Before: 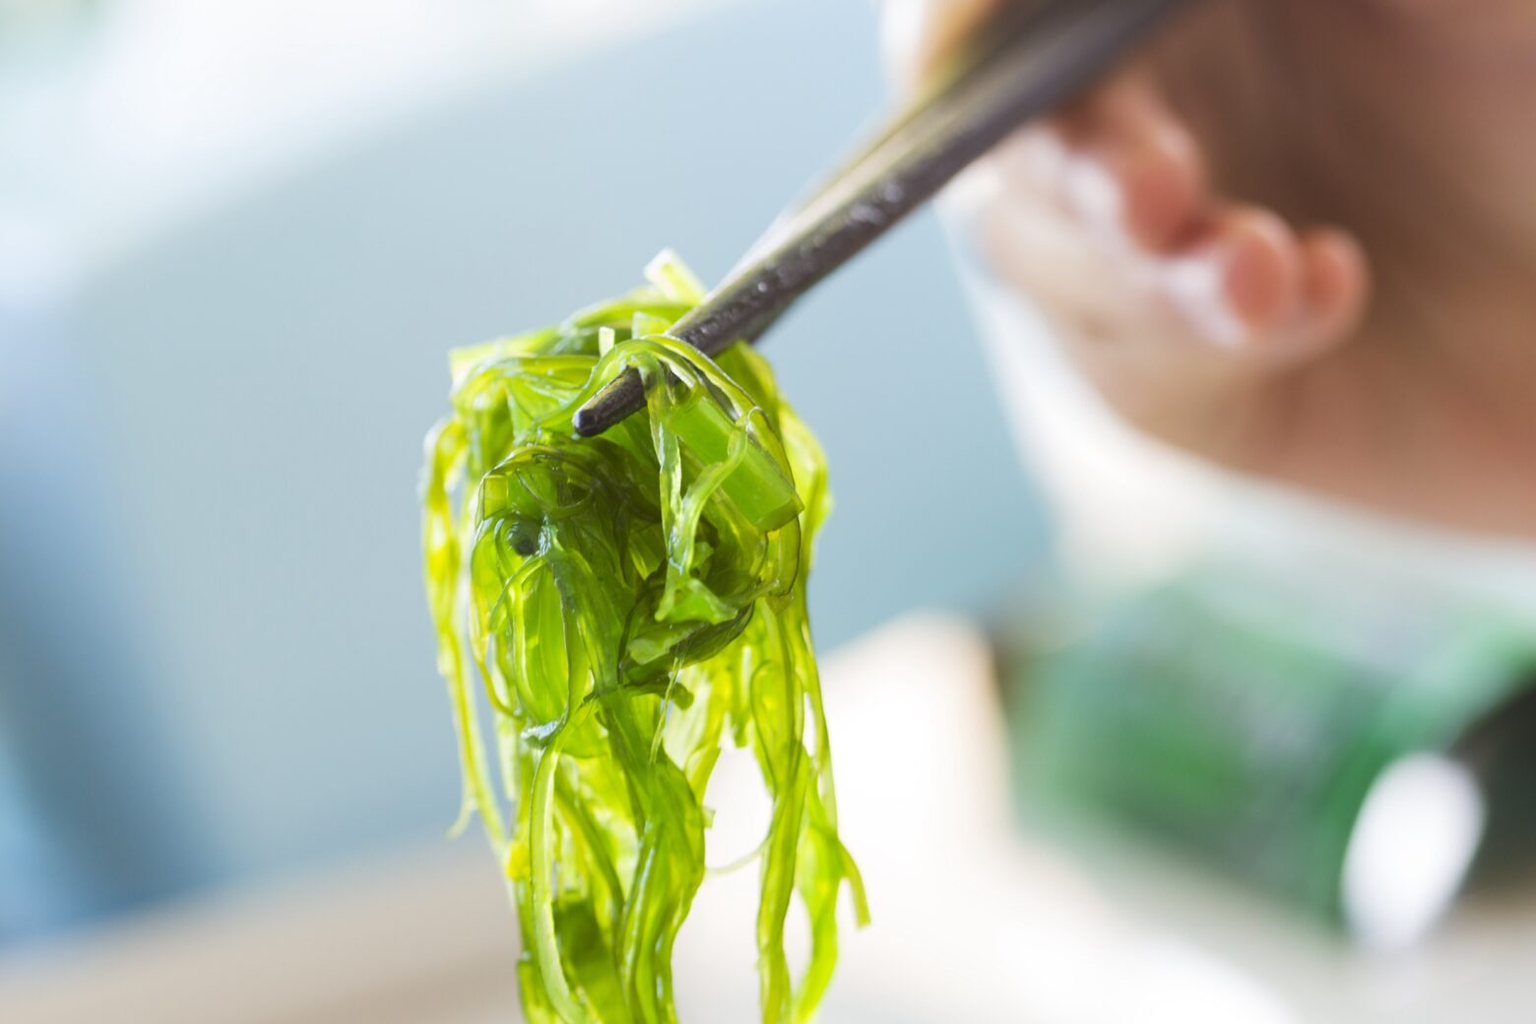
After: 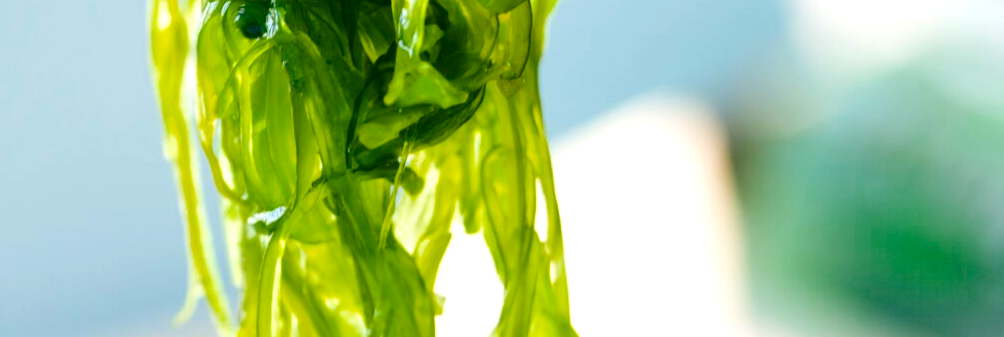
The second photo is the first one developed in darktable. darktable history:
color balance rgb: shadows lift › luminance -28.391%, shadows lift › chroma 9.997%, shadows lift › hue 231.58°, perceptual saturation grading › global saturation 31.312%, perceptual brilliance grading › highlights 17.018%, perceptual brilliance grading › mid-tones 31.552%, perceptual brilliance grading › shadows -31.246%, global vibrance 1.456%, saturation formula JzAzBz (2021)
crop: left 18.063%, top 50.663%, right 17.525%, bottom 16.865%
